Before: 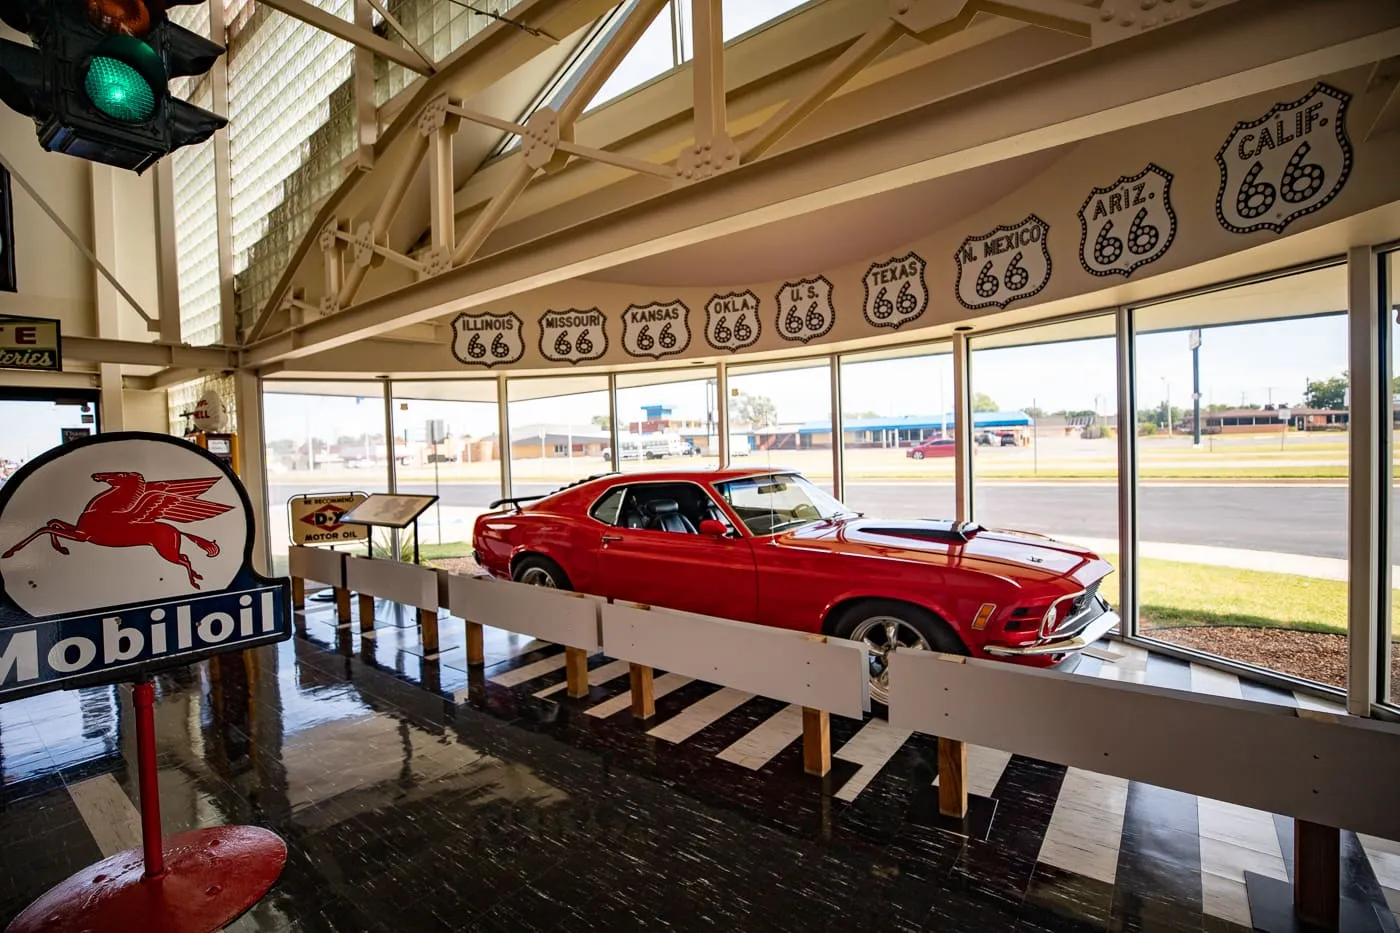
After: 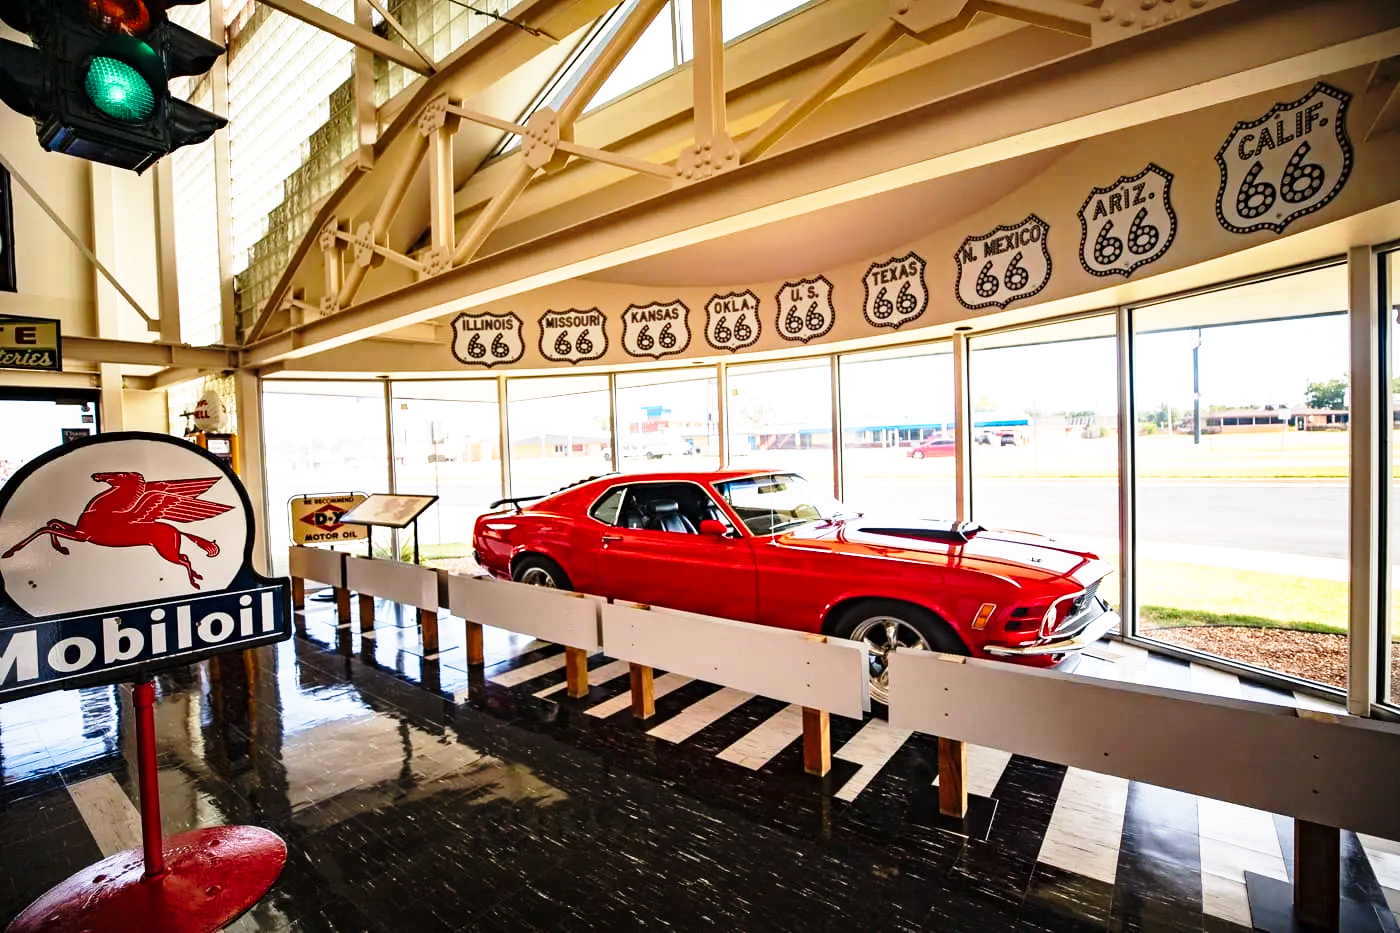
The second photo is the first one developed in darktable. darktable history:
base curve: curves: ch0 [(0, 0) (0.026, 0.03) (0.109, 0.232) (0.351, 0.748) (0.669, 0.968) (1, 1)], preserve colors none
